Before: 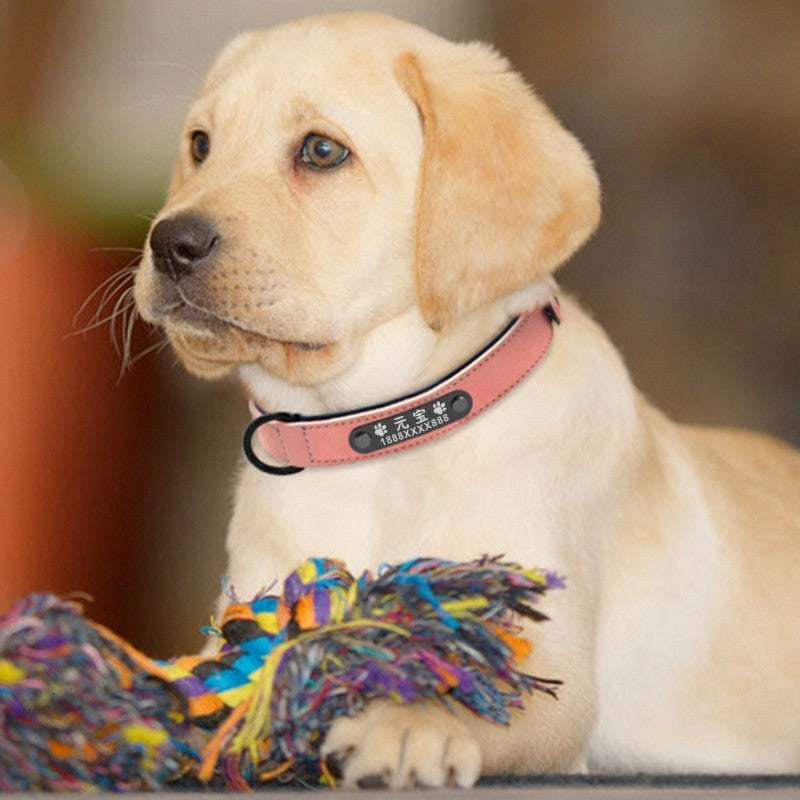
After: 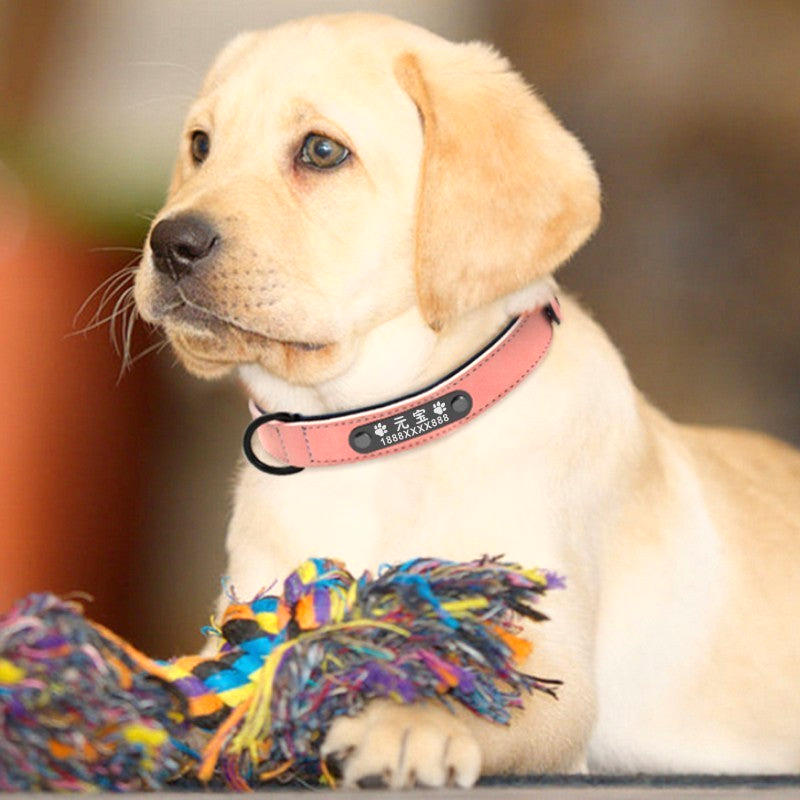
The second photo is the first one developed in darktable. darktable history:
base curve: curves: ch0 [(0, 0) (0.688, 0.865) (1, 1)], preserve colors average RGB
